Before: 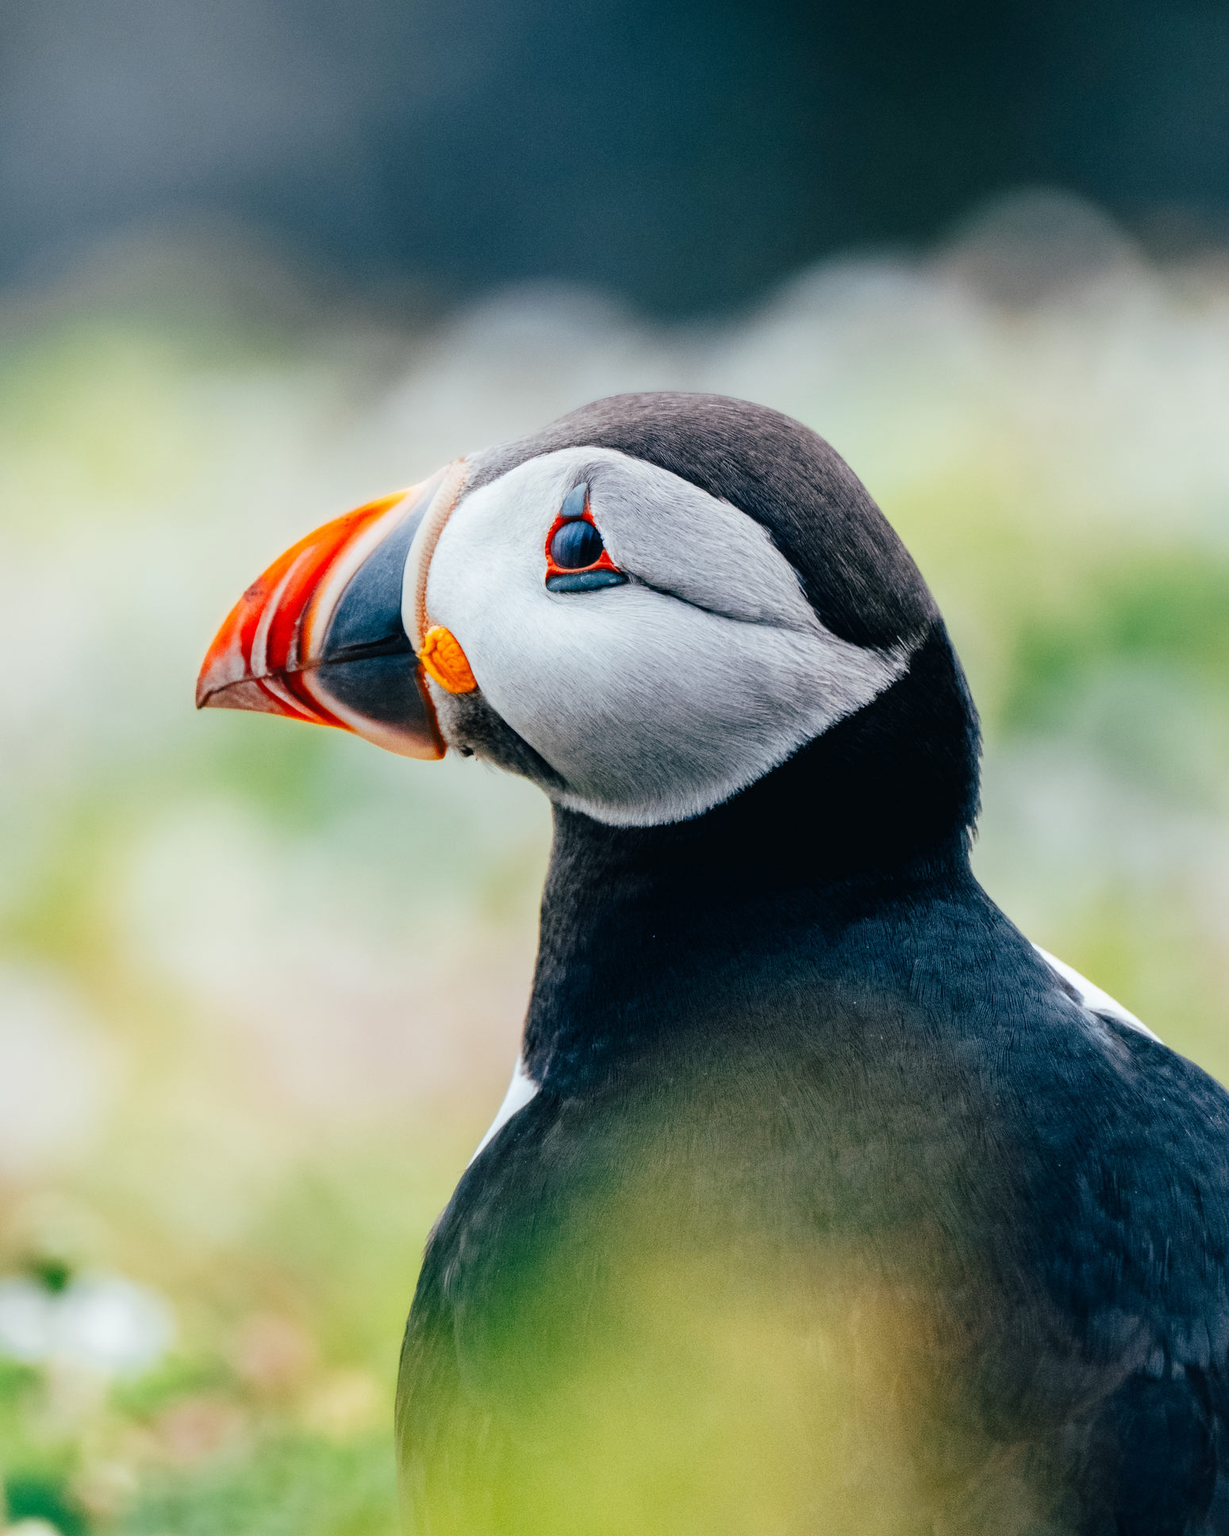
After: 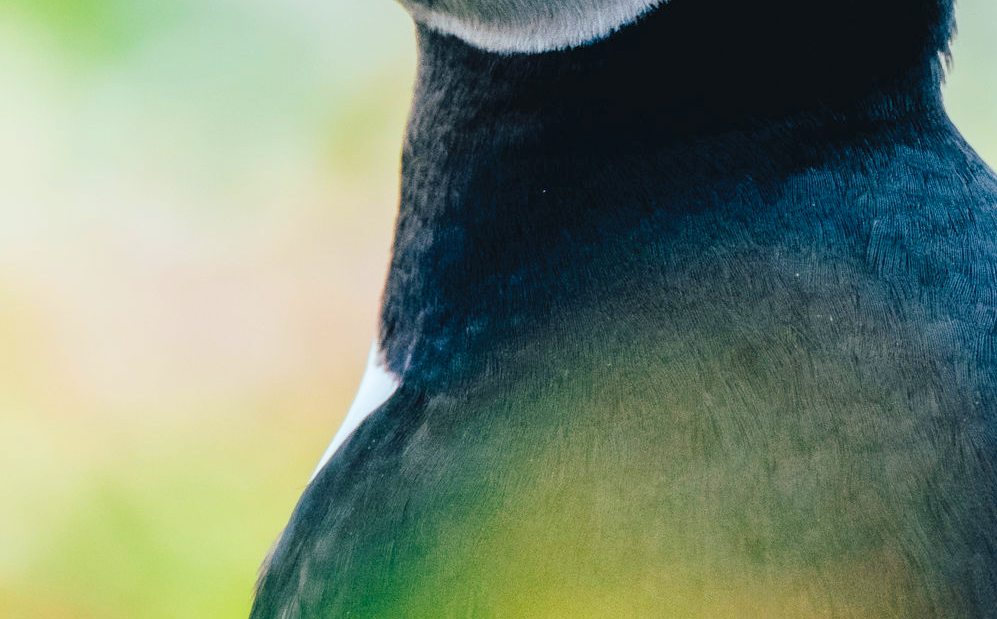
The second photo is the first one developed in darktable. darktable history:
contrast brightness saturation: contrast 0.07, brightness 0.18, saturation 0.4
crop: left 18.091%, top 51.13%, right 17.525%, bottom 16.85%
